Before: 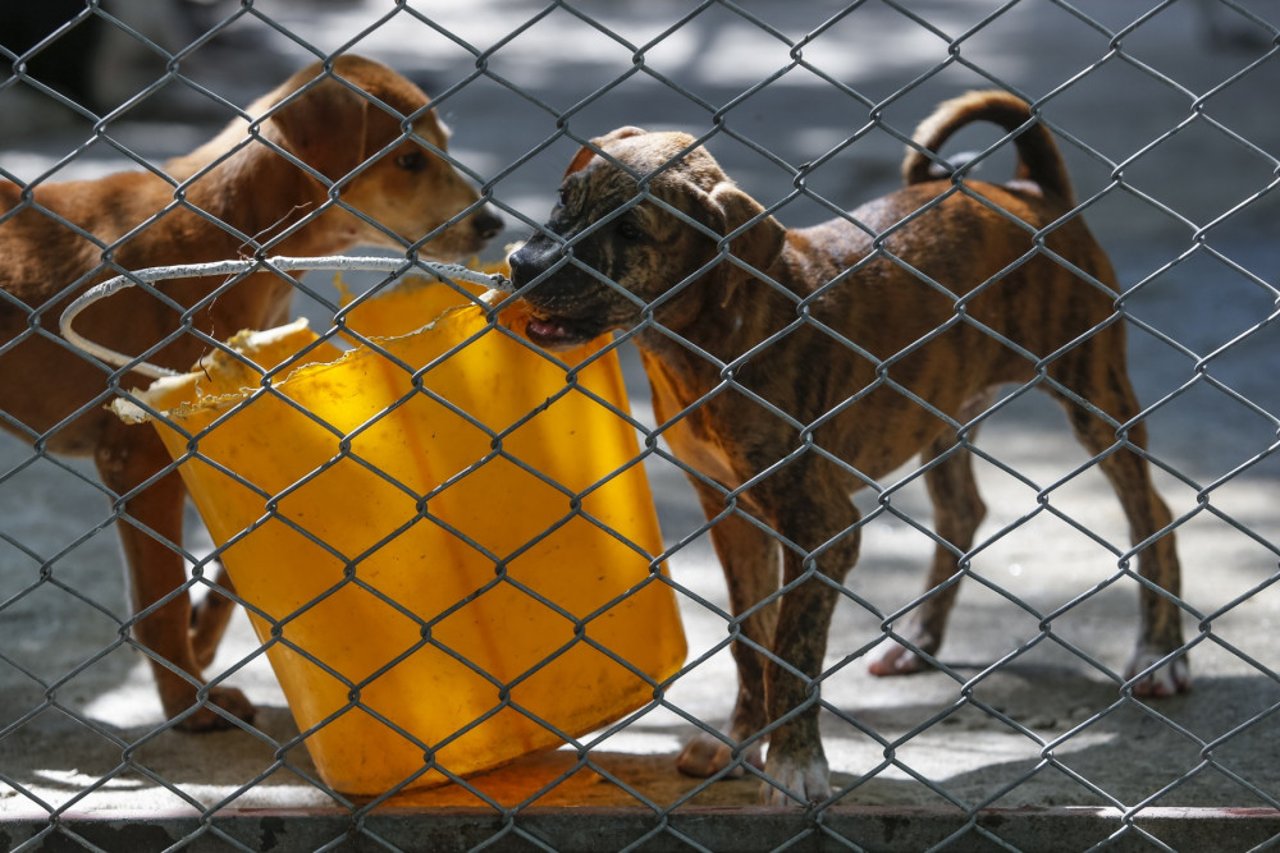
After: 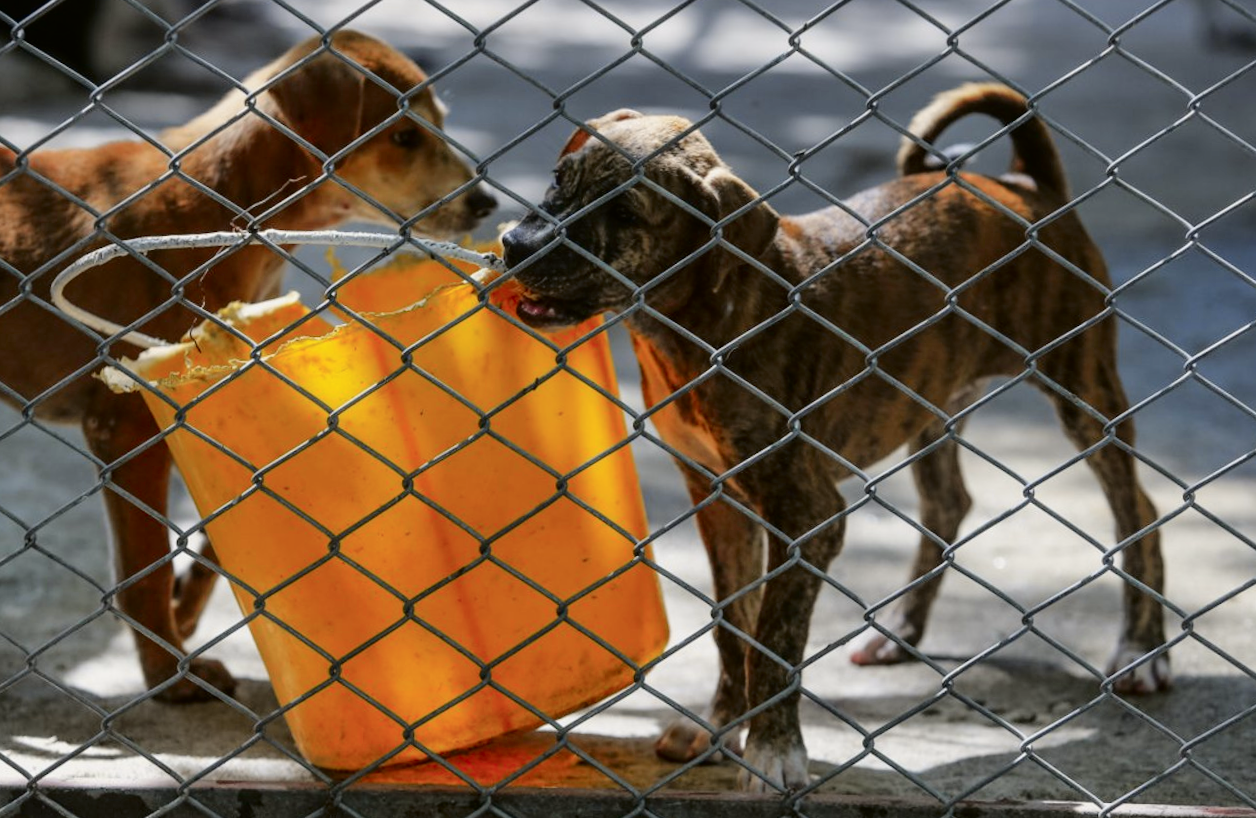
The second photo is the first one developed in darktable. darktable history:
tone curve: curves: ch0 [(0, 0) (0.068, 0.031) (0.175, 0.139) (0.32, 0.345) (0.495, 0.544) (0.748, 0.762) (0.993, 0.954)]; ch1 [(0, 0) (0.294, 0.184) (0.34, 0.303) (0.371, 0.344) (0.441, 0.408) (0.477, 0.474) (0.499, 0.5) (0.529, 0.523) (0.677, 0.762) (1, 1)]; ch2 [(0, 0) (0.431, 0.419) (0.495, 0.502) (0.524, 0.534) (0.557, 0.56) (0.634, 0.654) (0.728, 0.722) (1, 1)], color space Lab, independent channels, preserve colors none
rotate and perspective: rotation 1.57°, crop left 0.018, crop right 0.982, crop top 0.039, crop bottom 0.961
